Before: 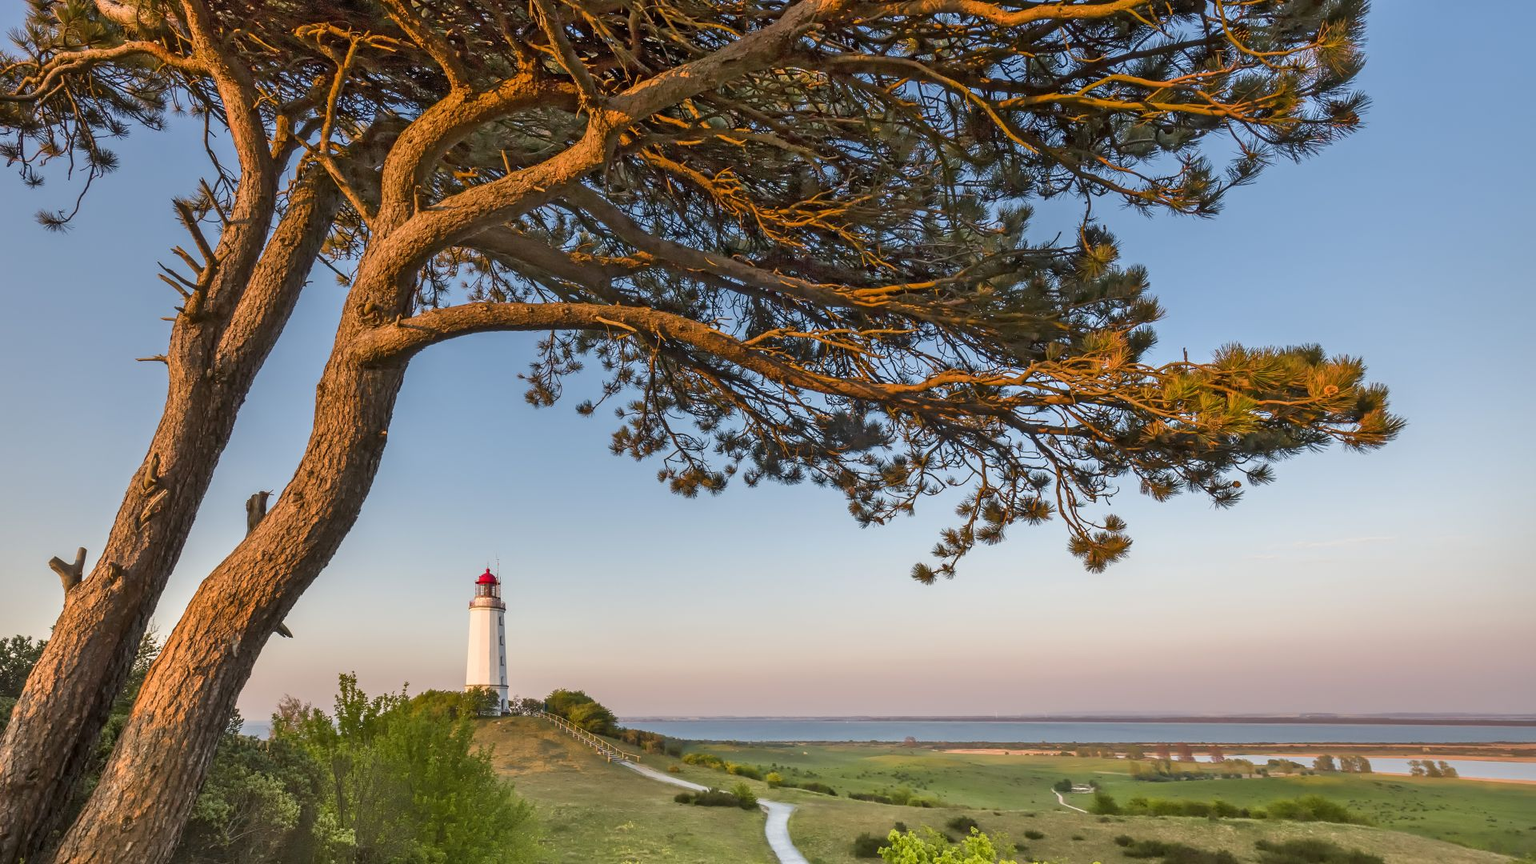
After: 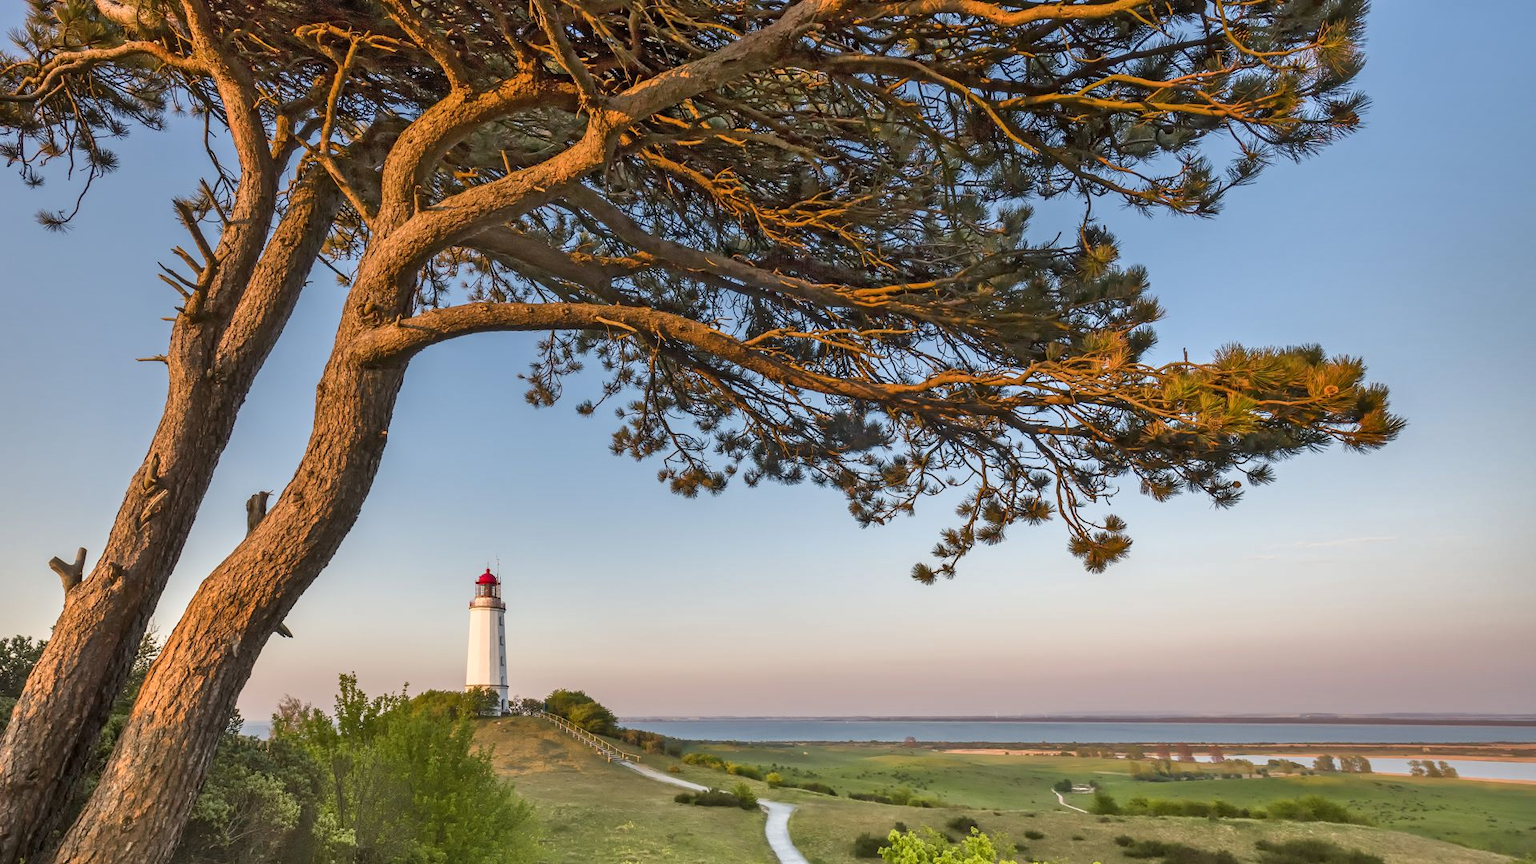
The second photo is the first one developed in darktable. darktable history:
shadows and highlights: radius 173.64, shadows 26.91, white point adjustment 2.97, highlights -68.75, highlights color adjustment 0.887%, soften with gaussian
